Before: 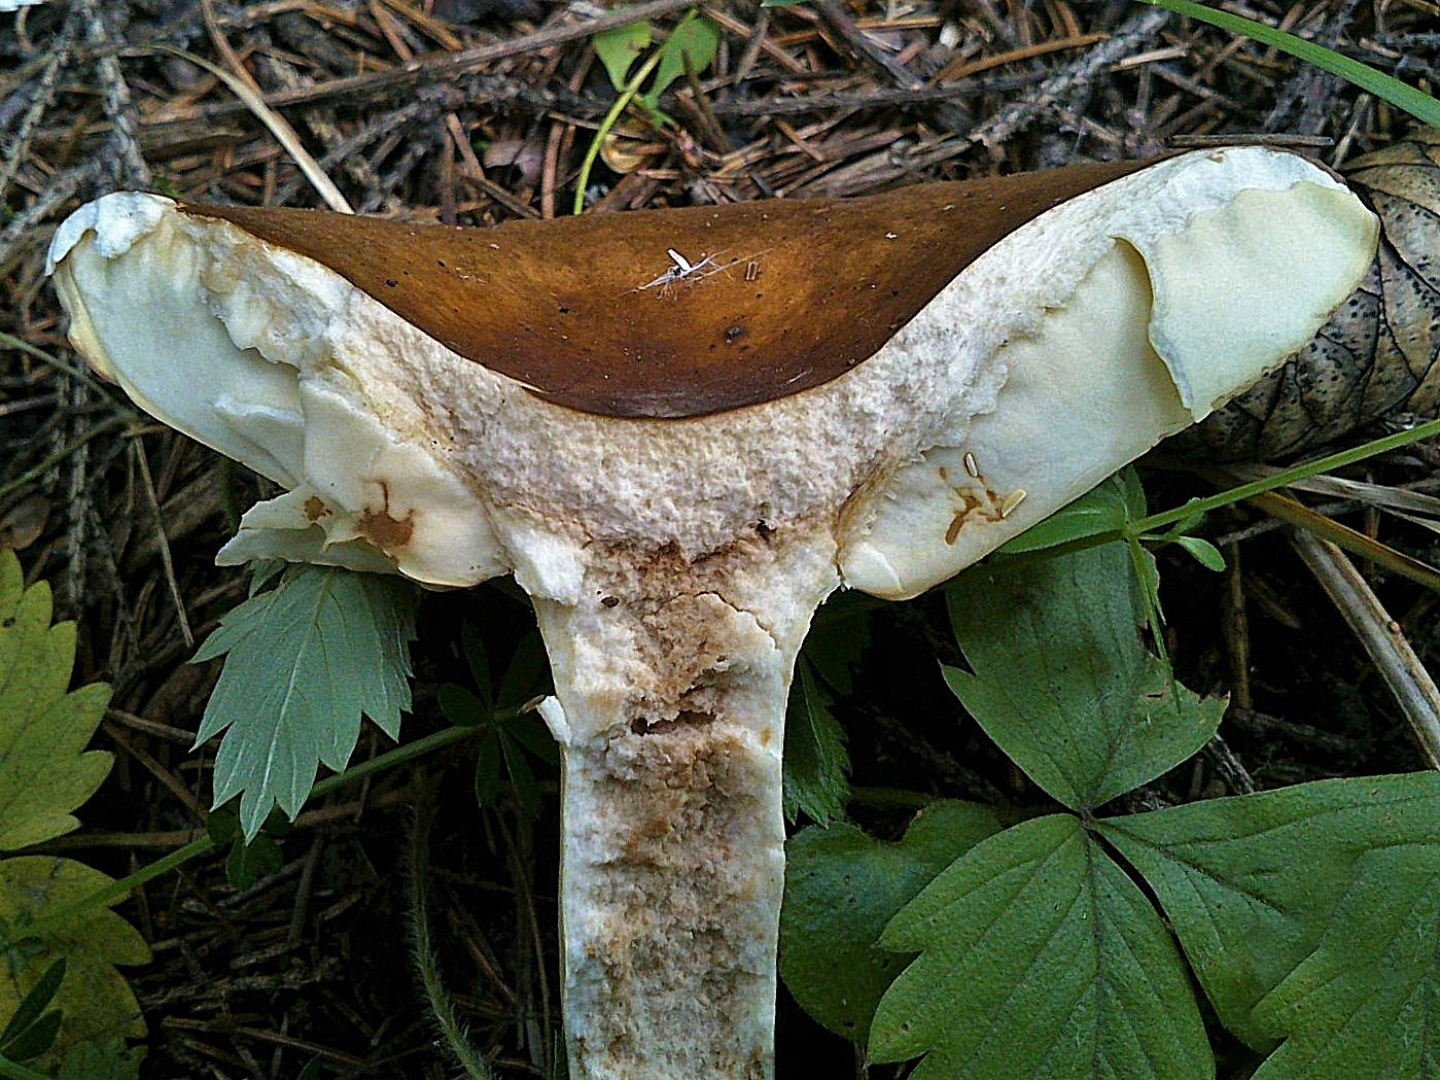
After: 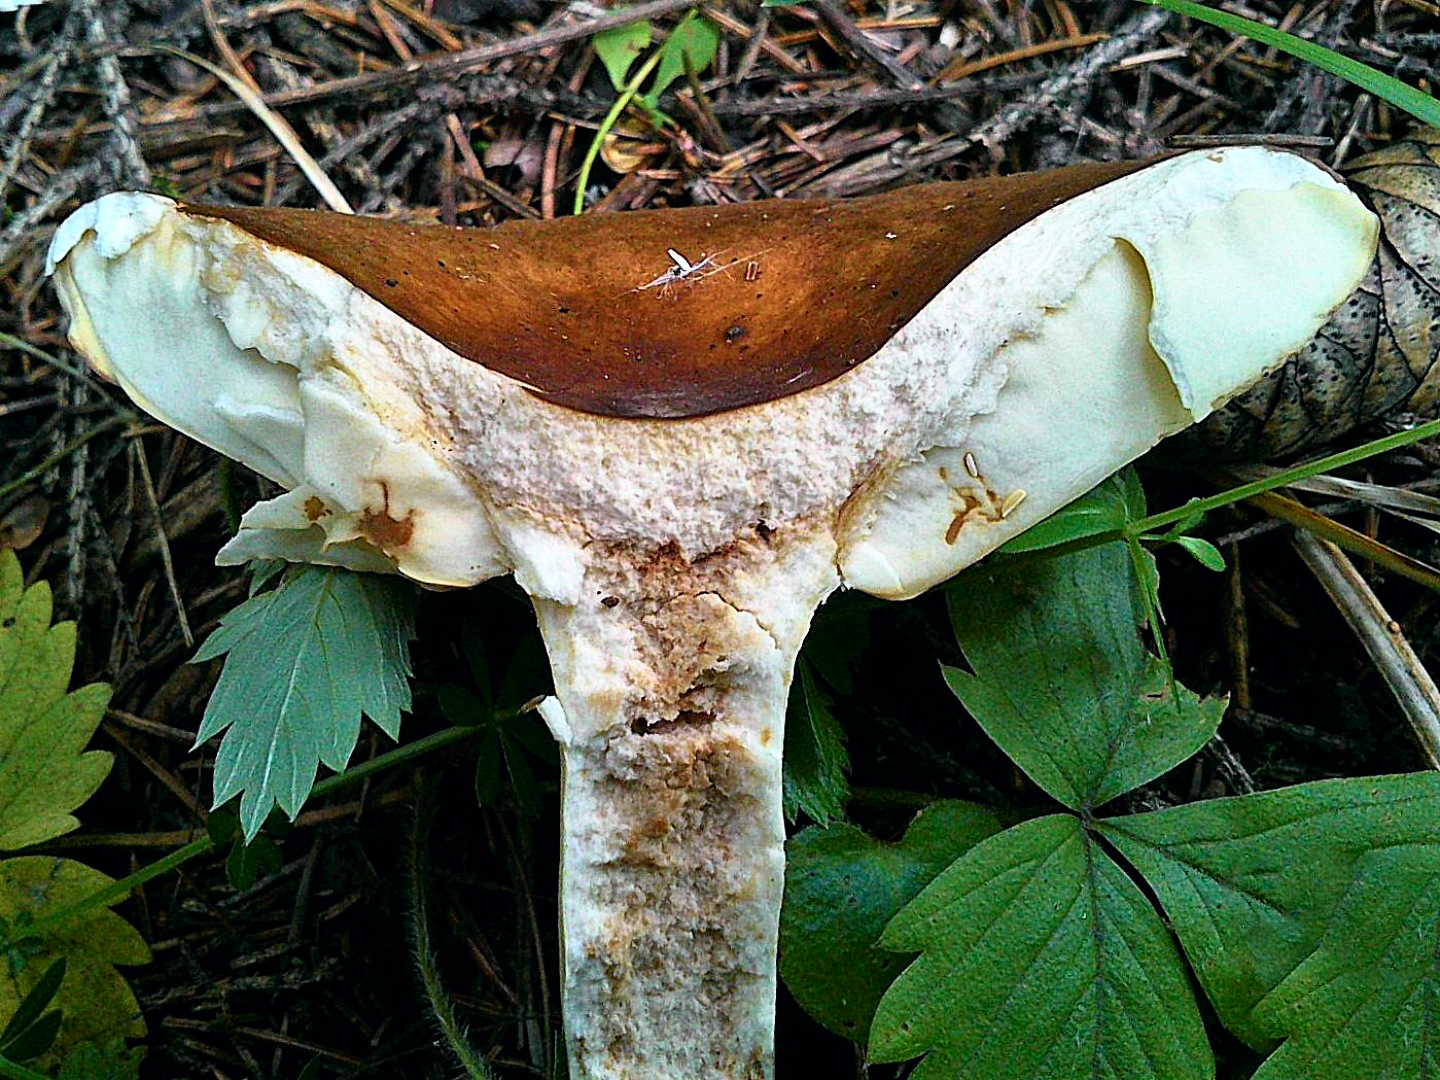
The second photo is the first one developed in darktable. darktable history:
tone curve: curves: ch0 [(0, 0) (0.051, 0.027) (0.096, 0.071) (0.241, 0.247) (0.455, 0.52) (0.594, 0.692) (0.715, 0.845) (0.84, 0.936) (1, 1)]; ch1 [(0, 0) (0.1, 0.038) (0.318, 0.243) (0.399, 0.351) (0.478, 0.469) (0.499, 0.499) (0.534, 0.549) (0.565, 0.605) (0.601, 0.644) (0.666, 0.701) (1, 1)]; ch2 [(0, 0) (0.453, 0.45) (0.479, 0.483) (0.504, 0.499) (0.52, 0.508) (0.561, 0.573) (0.592, 0.617) (0.824, 0.815) (1, 1)], color space Lab, independent channels, preserve colors none
